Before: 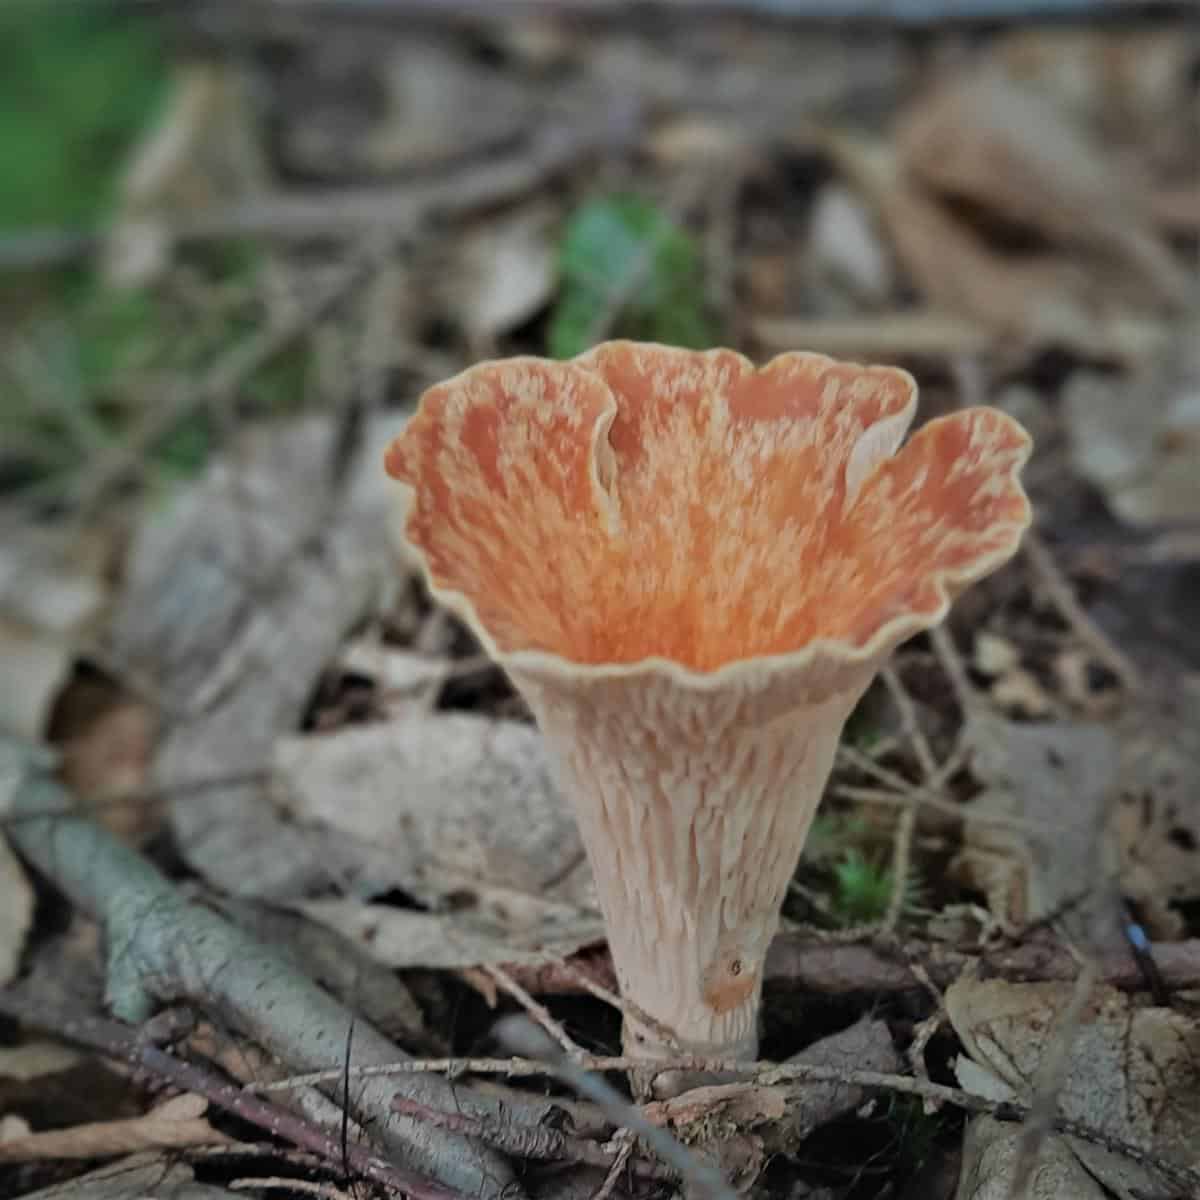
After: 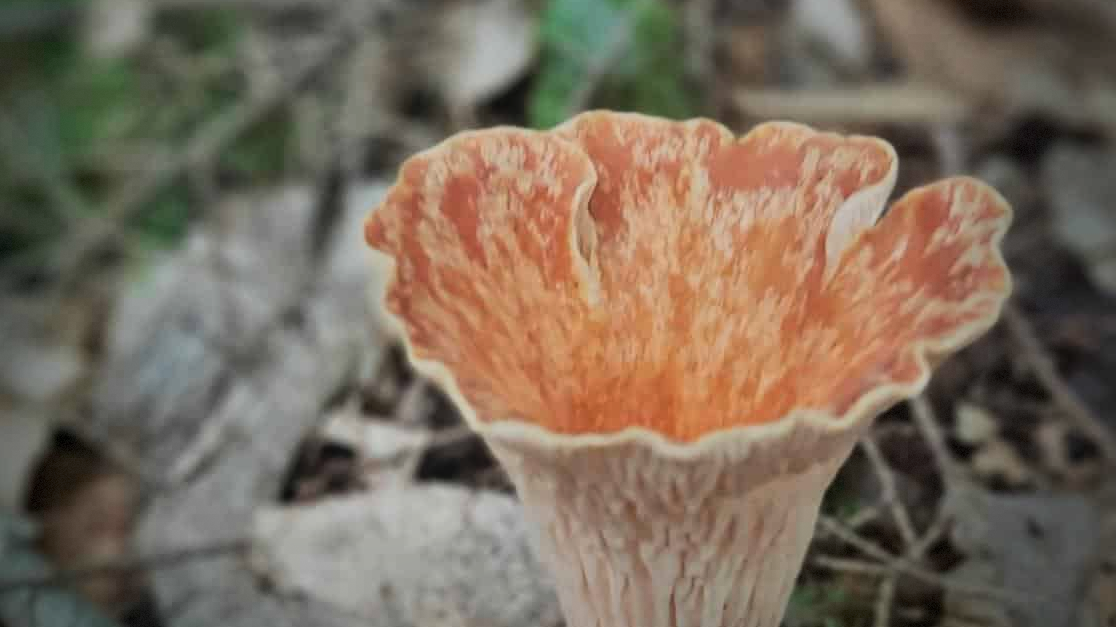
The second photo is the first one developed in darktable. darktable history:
tone equalizer: -8 EV -0.417 EV, -7 EV -0.389 EV, -6 EV -0.333 EV, -5 EV -0.222 EV, -3 EV 0.222 EV, -2 EV 0.333 EV, -1 EV 0.389 EV, +0 EV 0.417 EV, edges refinement/feathering 500, mask exposure compensation -1.57 EV, preserve details no
vignetting: fall-off start 68.33%, fall-off radius 30%, saturation 0.042, center (-0.066, -0.311), width/height ratio 0.992, shape 0.85, dithering 8-bit output
shadows and highlights: shadows 40, highlights -60
crop: left 1.744%, top 19.225%, right 5.069%, bottom 28.357%
bloom: threshold 82.5%, strength 16.25%
